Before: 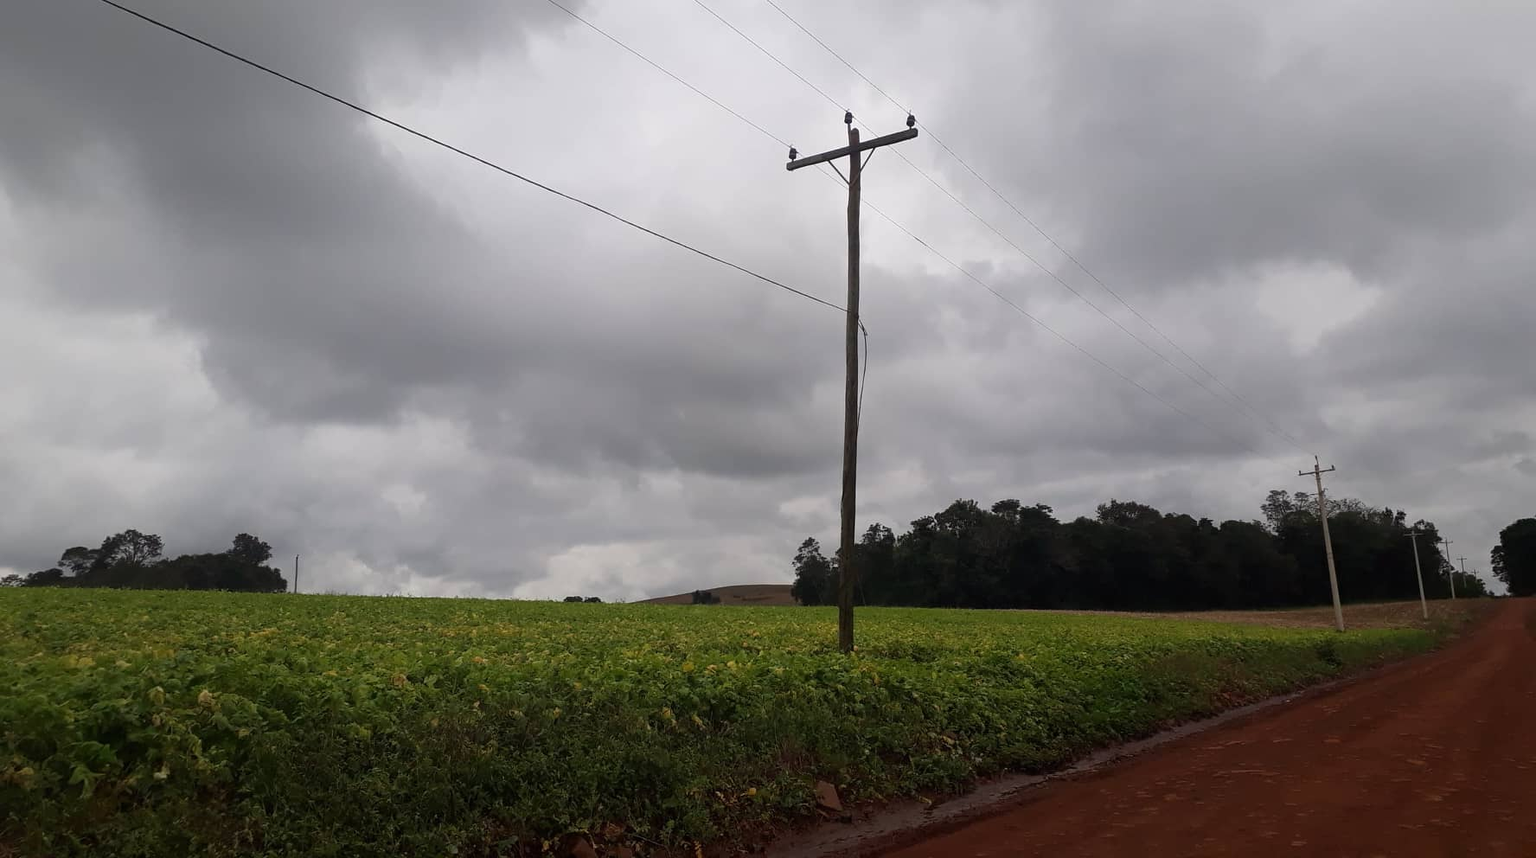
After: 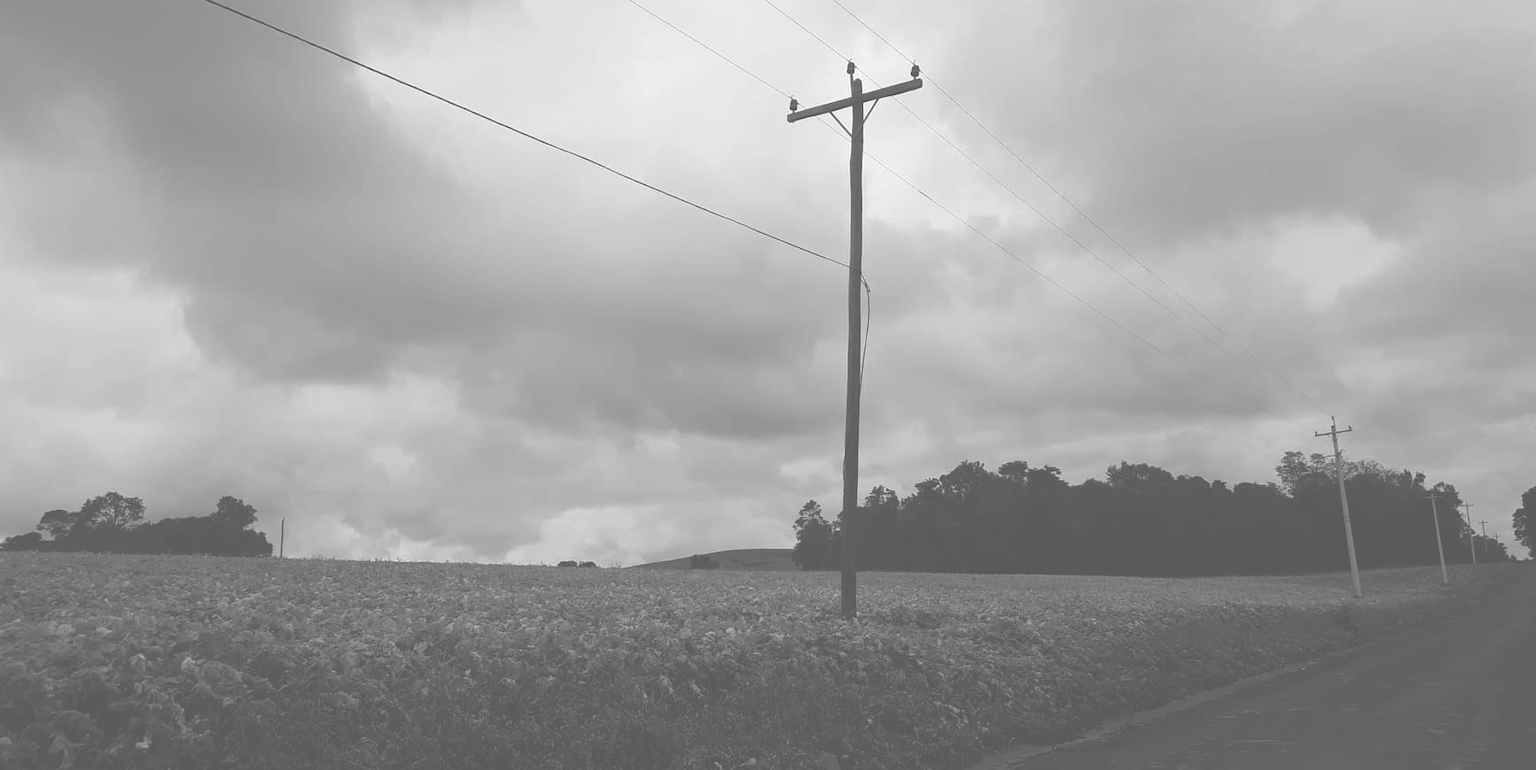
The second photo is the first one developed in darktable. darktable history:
white balance: red 1, blue 1
crop: left 1.507%, top 6.147%, right 1.379%, bottom 6.637%
exposure: black level correction -0.071, exposure 0.5 EV, compensate highlight preservation false
monochrome: a 16.01, b -2.65, highlights 0.52
color balance: contrast -15%
